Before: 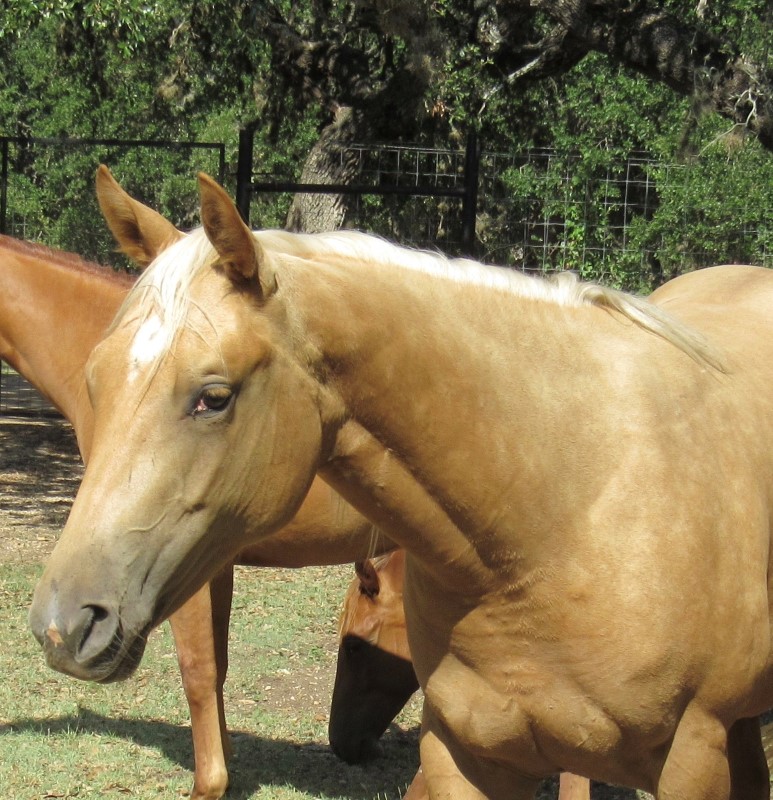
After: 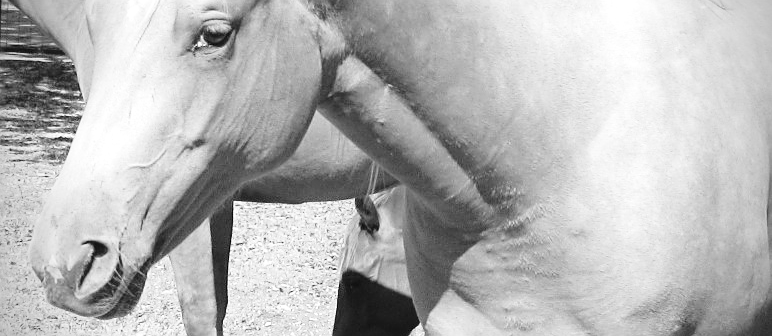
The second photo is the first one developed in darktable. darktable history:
monochrome: a -4.13, b 5.16, size 1
crop: top 45.551%, bottom 12.262%
white balance: emerald 1
sharpen: on, module defaults
vignetting: fall-off radius 31.48%, brightness -0.472
exposure: black level correction 0, exposure 0.5 EV, compensate exposure bias true, compensate highlight preservation false
base curve: curves: ch0 [(0, 0) (0.028, 0.03) (0.121, 0.232) (0.46, 0.748) (0.859, 0.968) (1, 1)], preserve colors none
